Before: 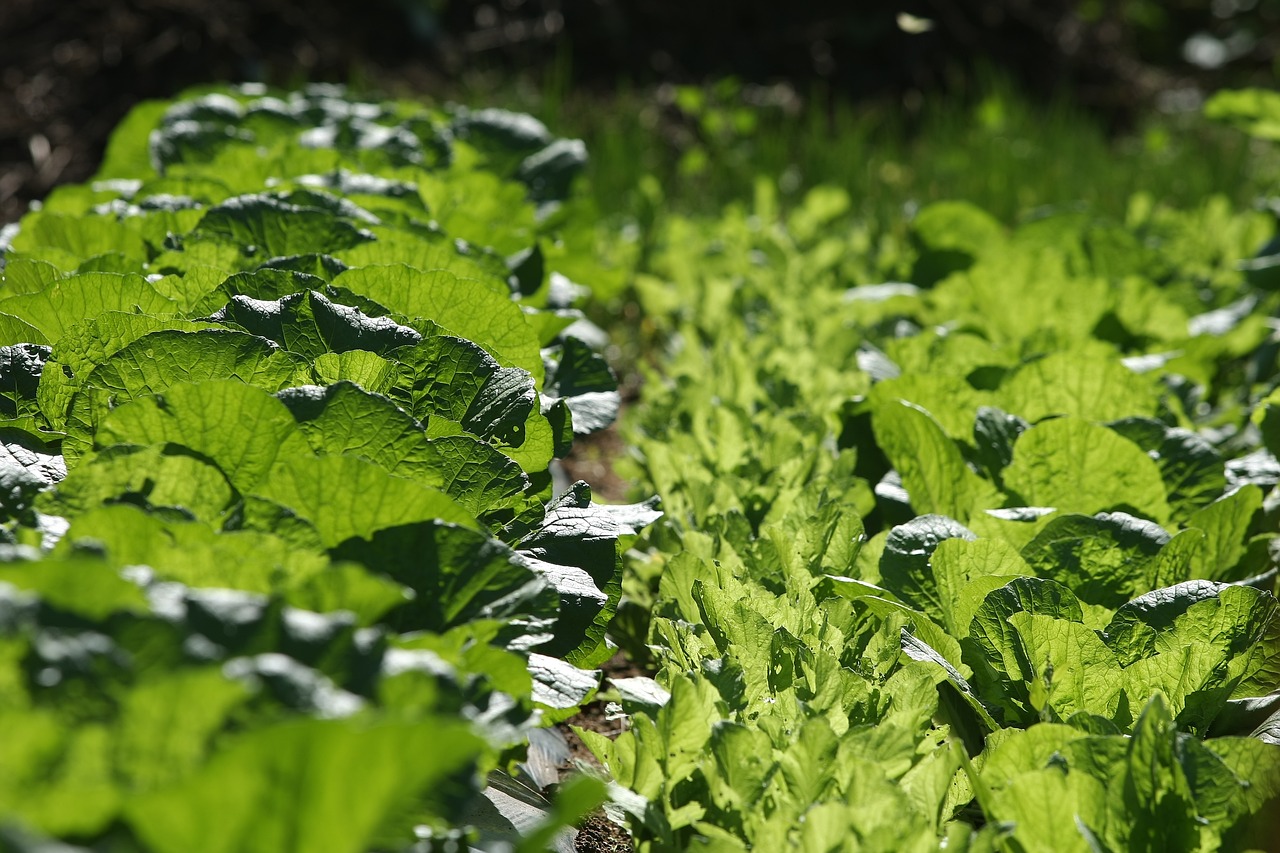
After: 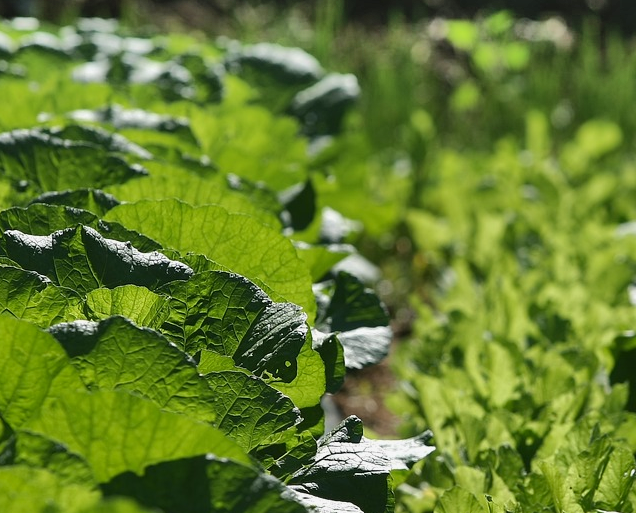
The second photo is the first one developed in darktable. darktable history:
crop: left 17.82%, top 7.71%, right 32.432%, bottom 32.129%
shadows and highlights: radius 124.45, shadows 98.67, white point adjustment -3.18, highlights -98.94, highlights color adjustment 0.374%, soften with gaussian
